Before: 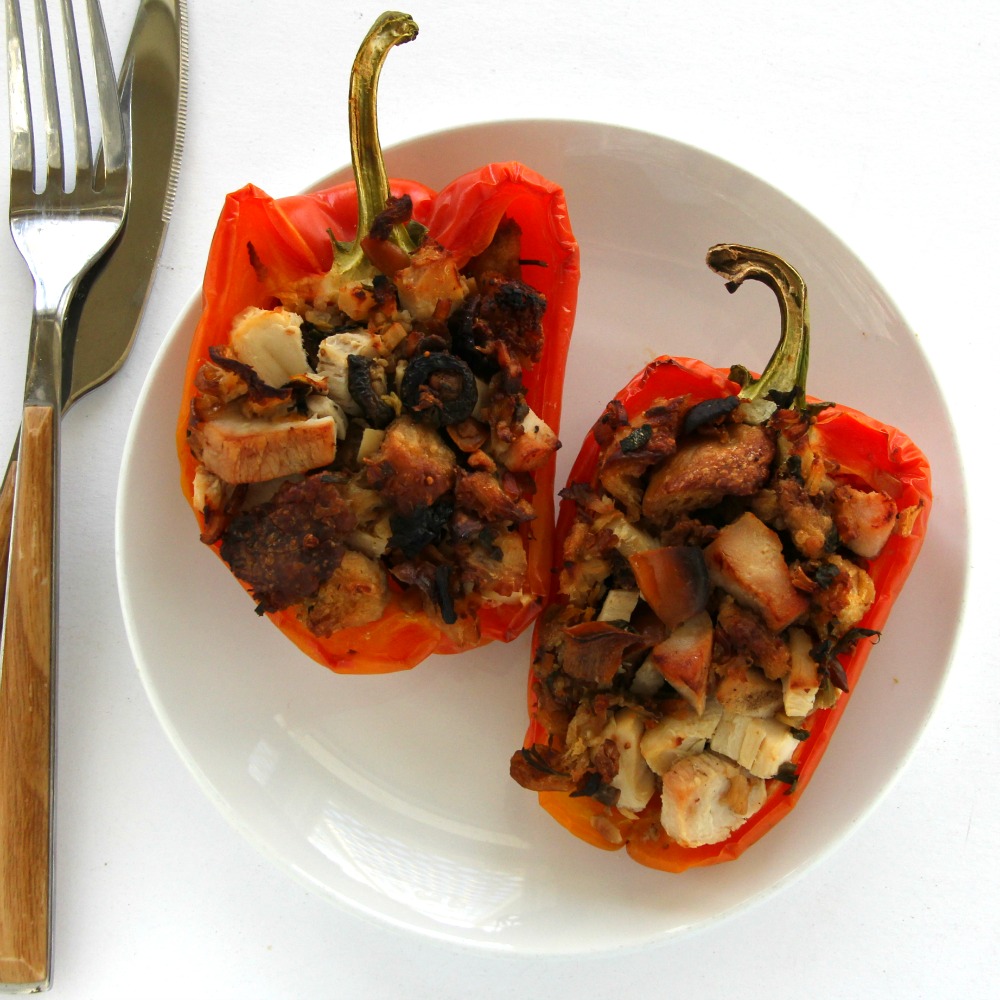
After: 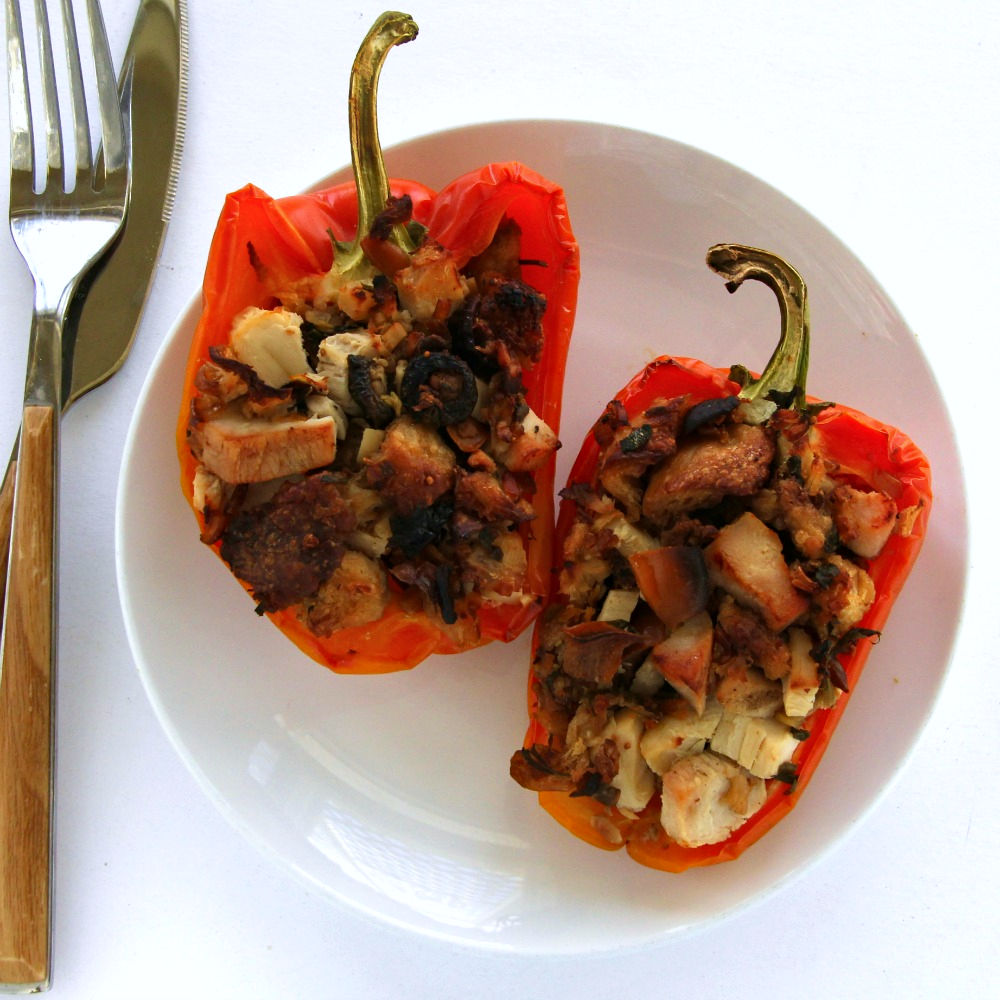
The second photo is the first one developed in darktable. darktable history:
white balance: emerald 1
color calibration: illuminant as shot in camera, x 0.358, y 0.373, temperature 4628.91 K
haze removal: compatibility mode true, adaptive false
velvia: on, module defaults
